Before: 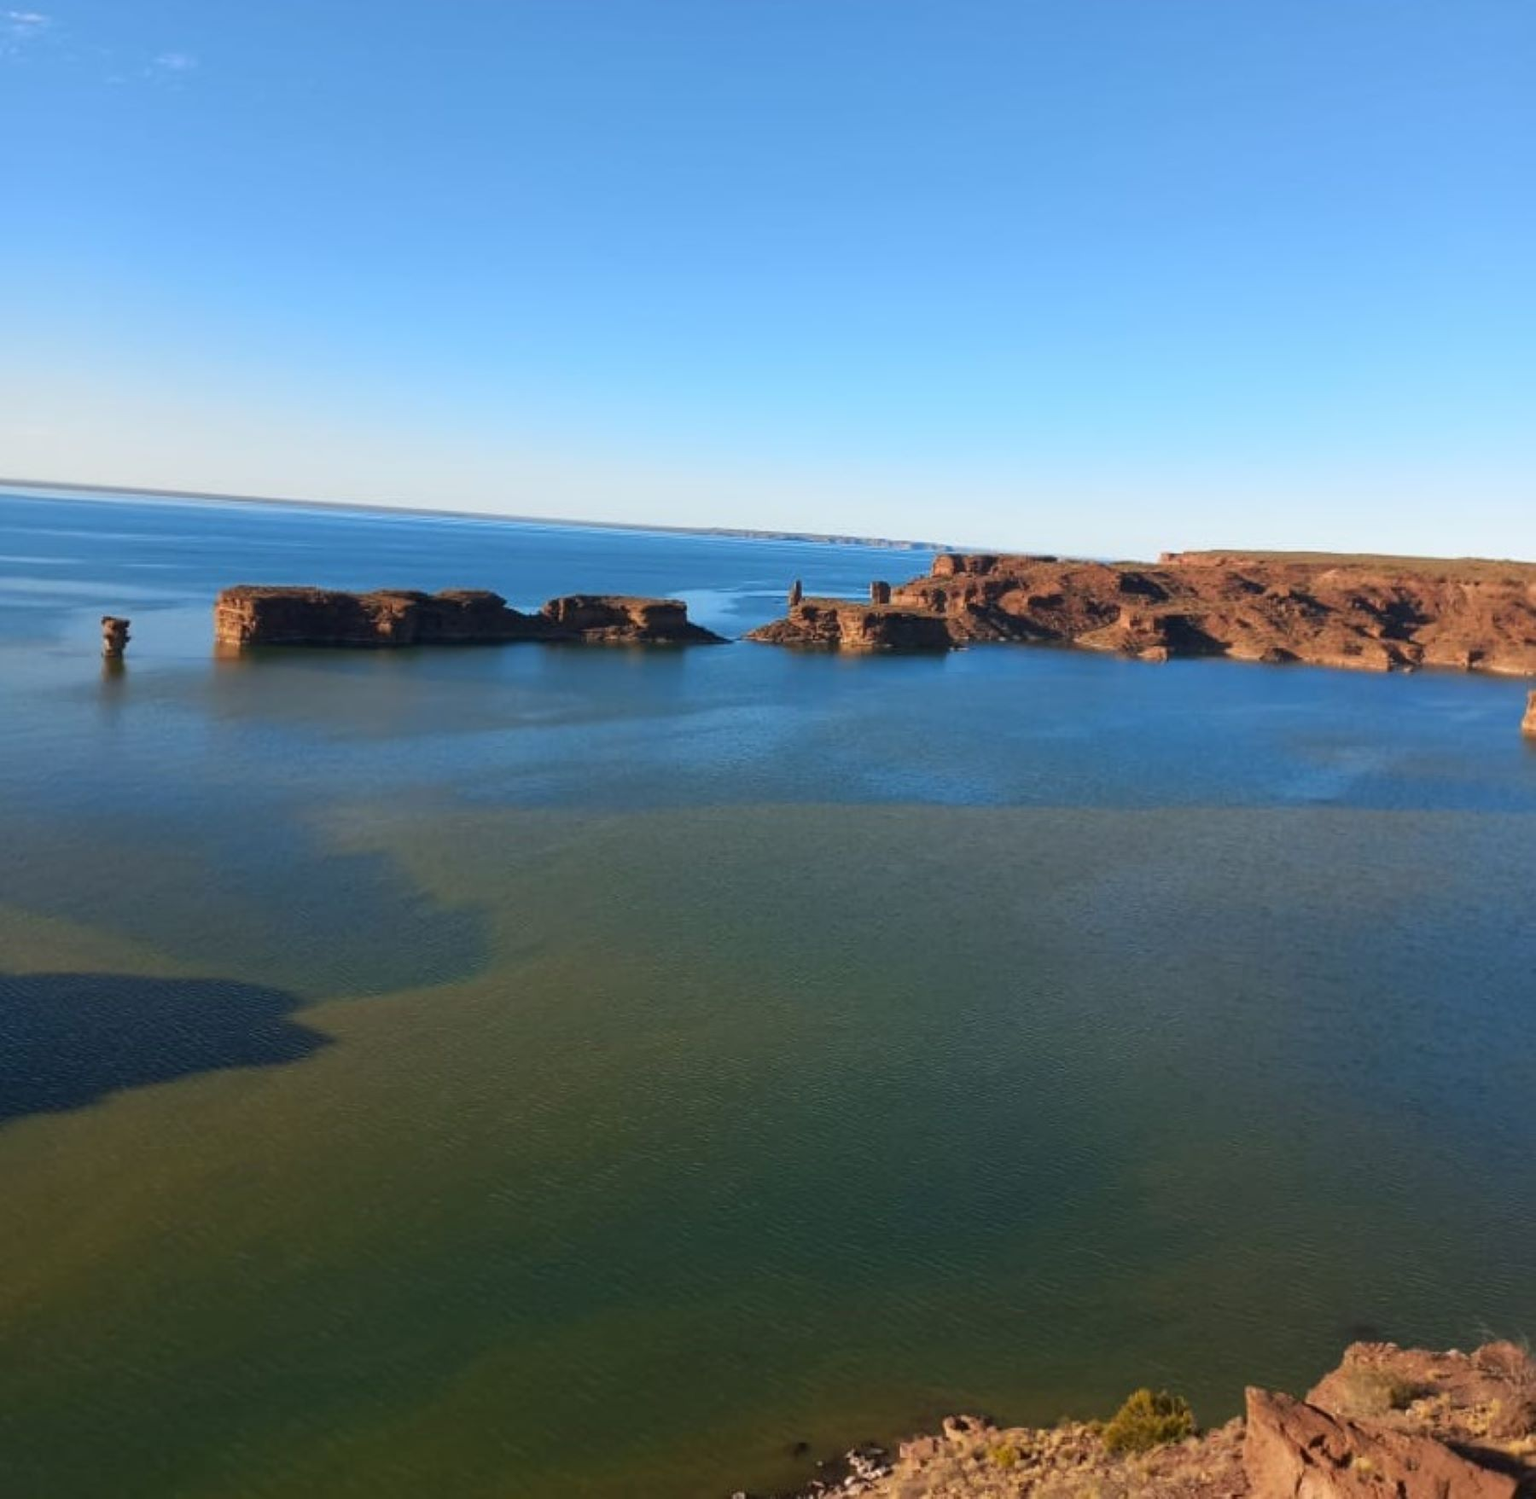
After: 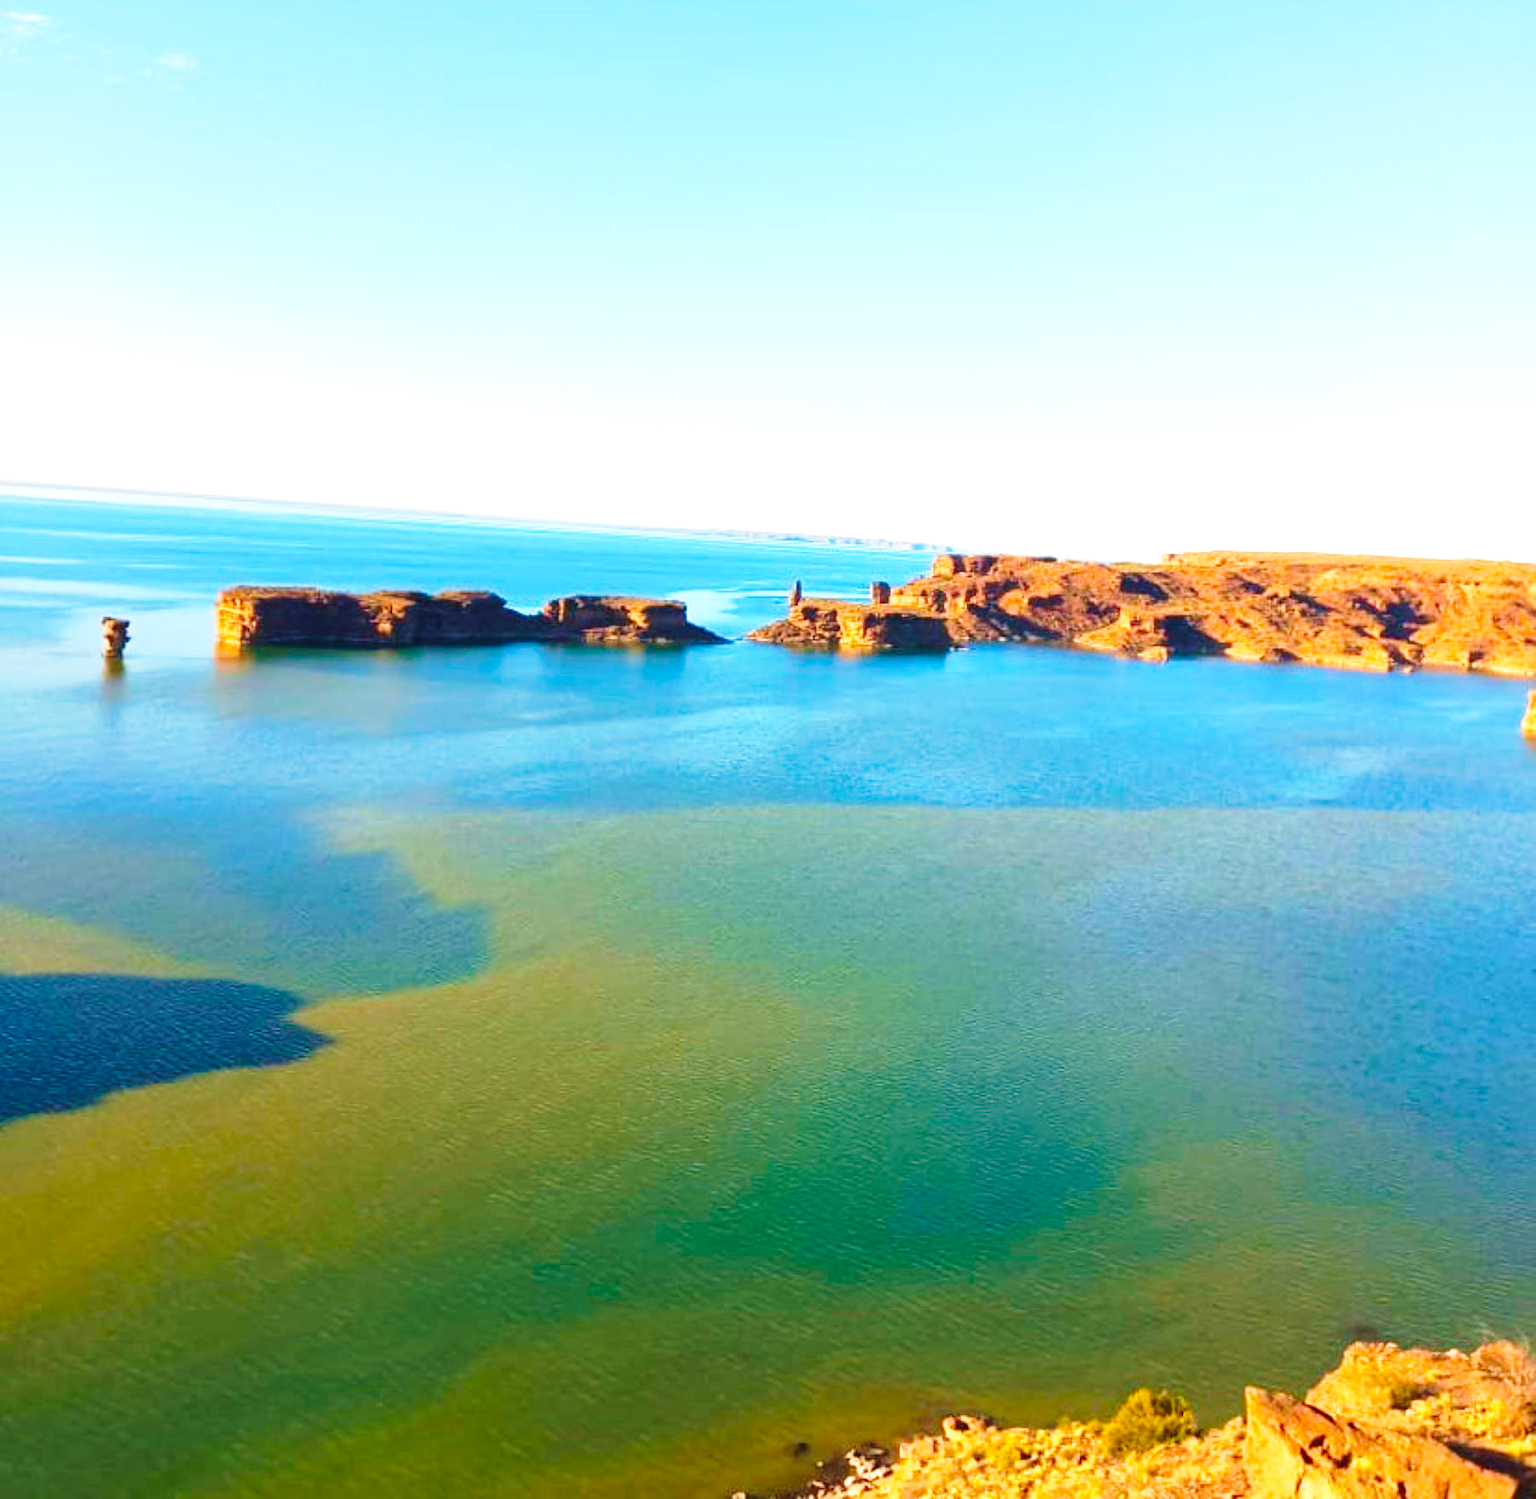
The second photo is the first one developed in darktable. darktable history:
velvia: strength 49.39%
exposure: black level correction 0, exposure 1 EV, compensate highlight preservation false
color balance rgb: power › hue 329.02°, highlights gain › chroma 3.088%, highlights gain › hue 77.75°, perceptual saturation grading › global saturation 29.531%, global vibrance 20%
base curve: curves: ch0 [(0, 0) (0.028, 0.03) (0.121, 0.232) (0.46, 0.748) (0.859, 0.968) (1, 1)], preserve colors none
